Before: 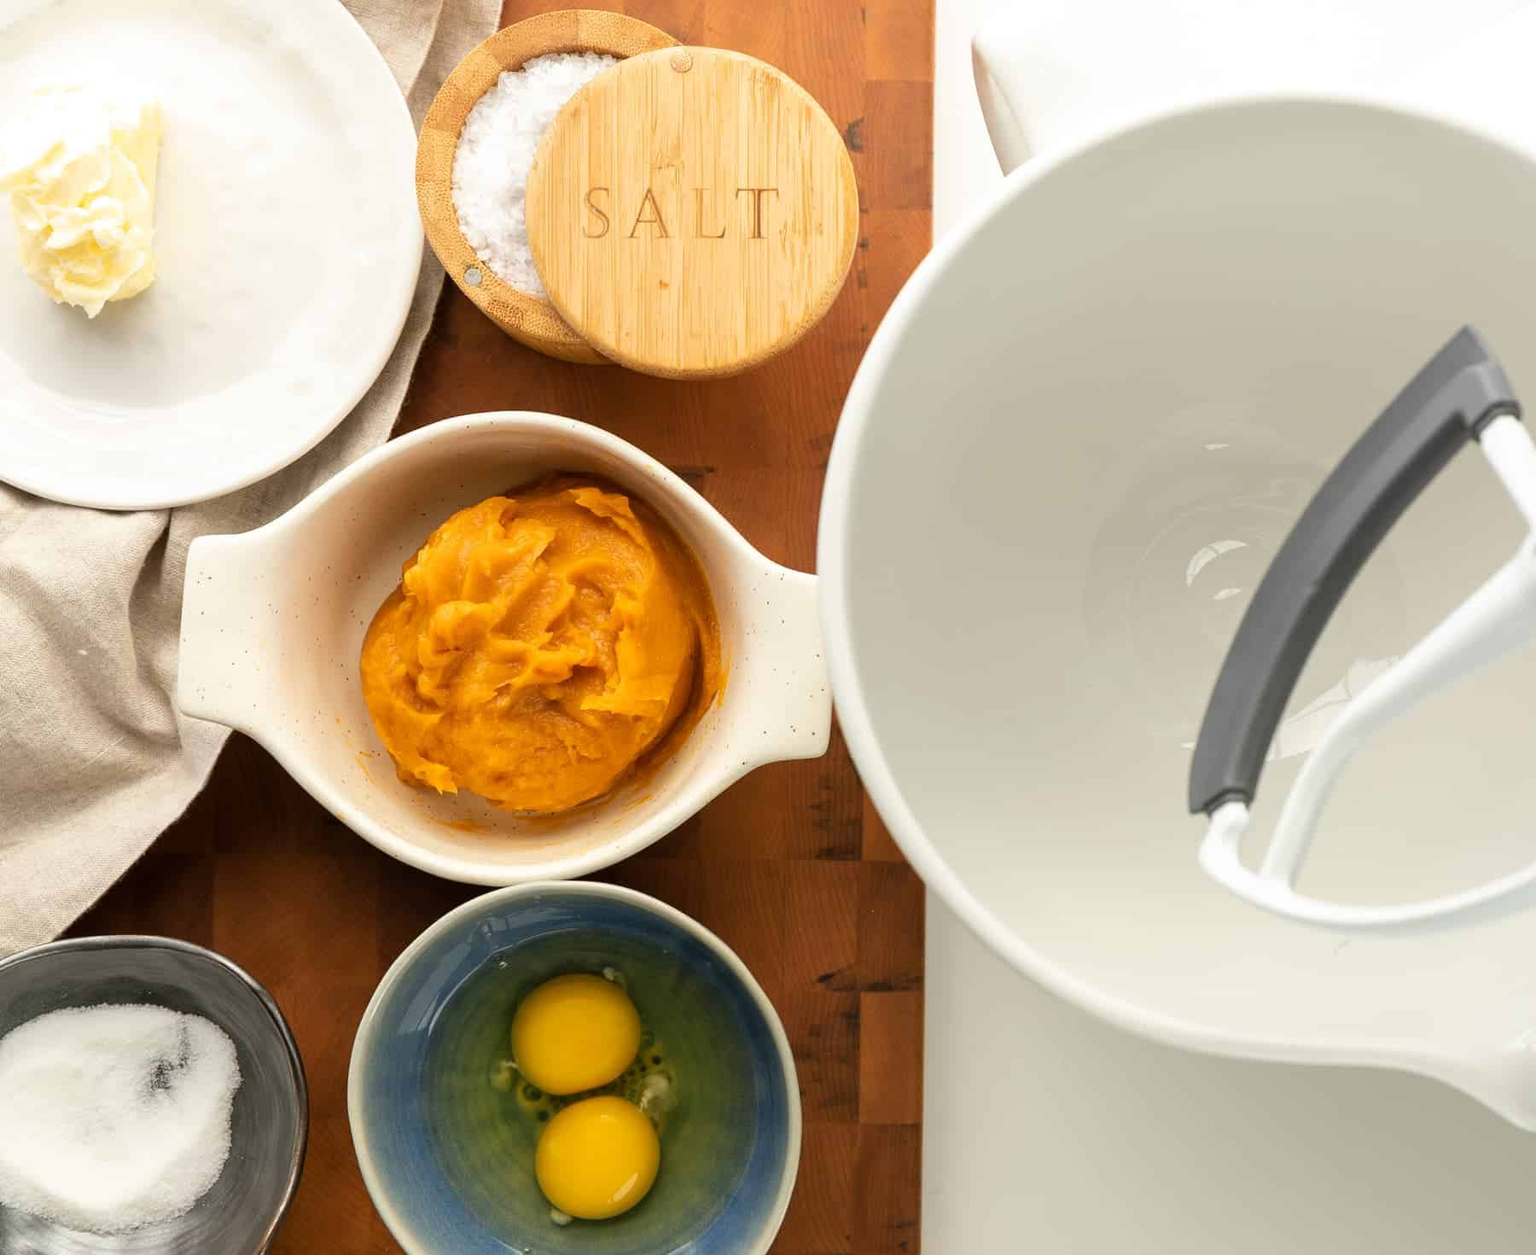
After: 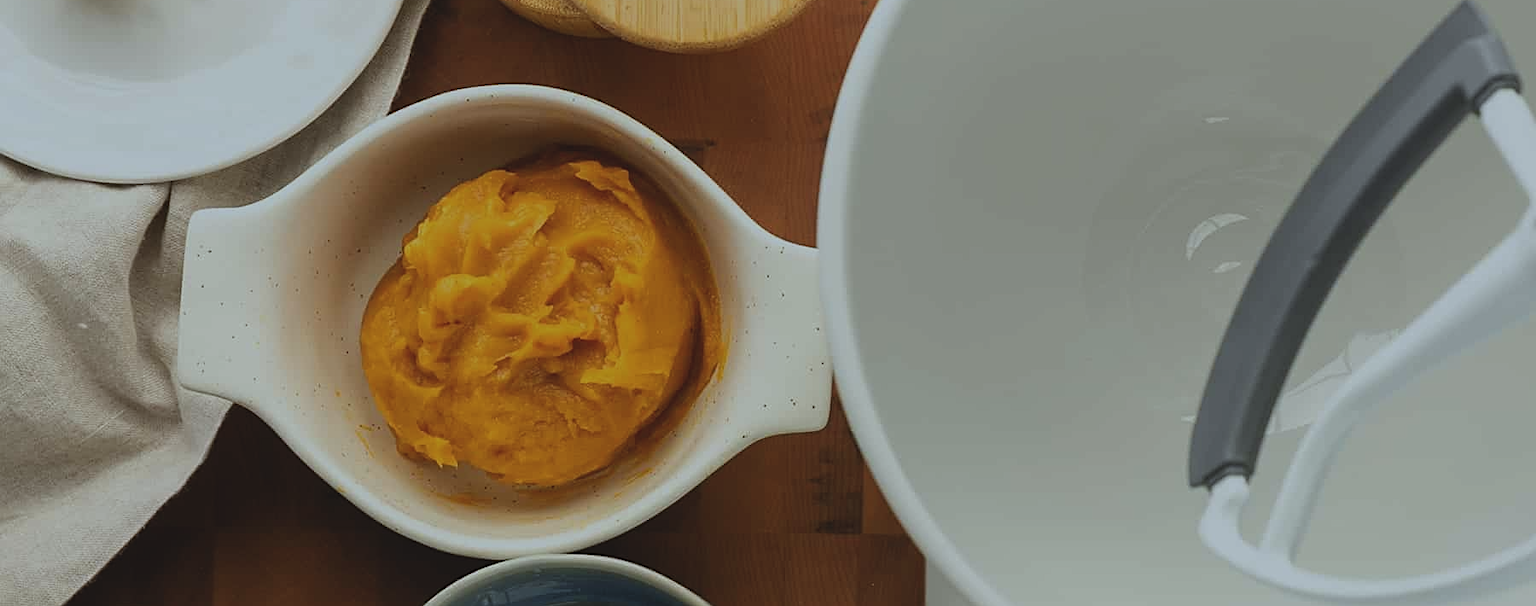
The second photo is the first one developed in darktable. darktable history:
exposure: black level correction -0.016, exposure -1.018 EV, compensate highlight preservation false
sharpen: on, module defaults
white balance: red 0.925, blue 1.046
crop and rotate: top 26.056%, bottom 25.543%
